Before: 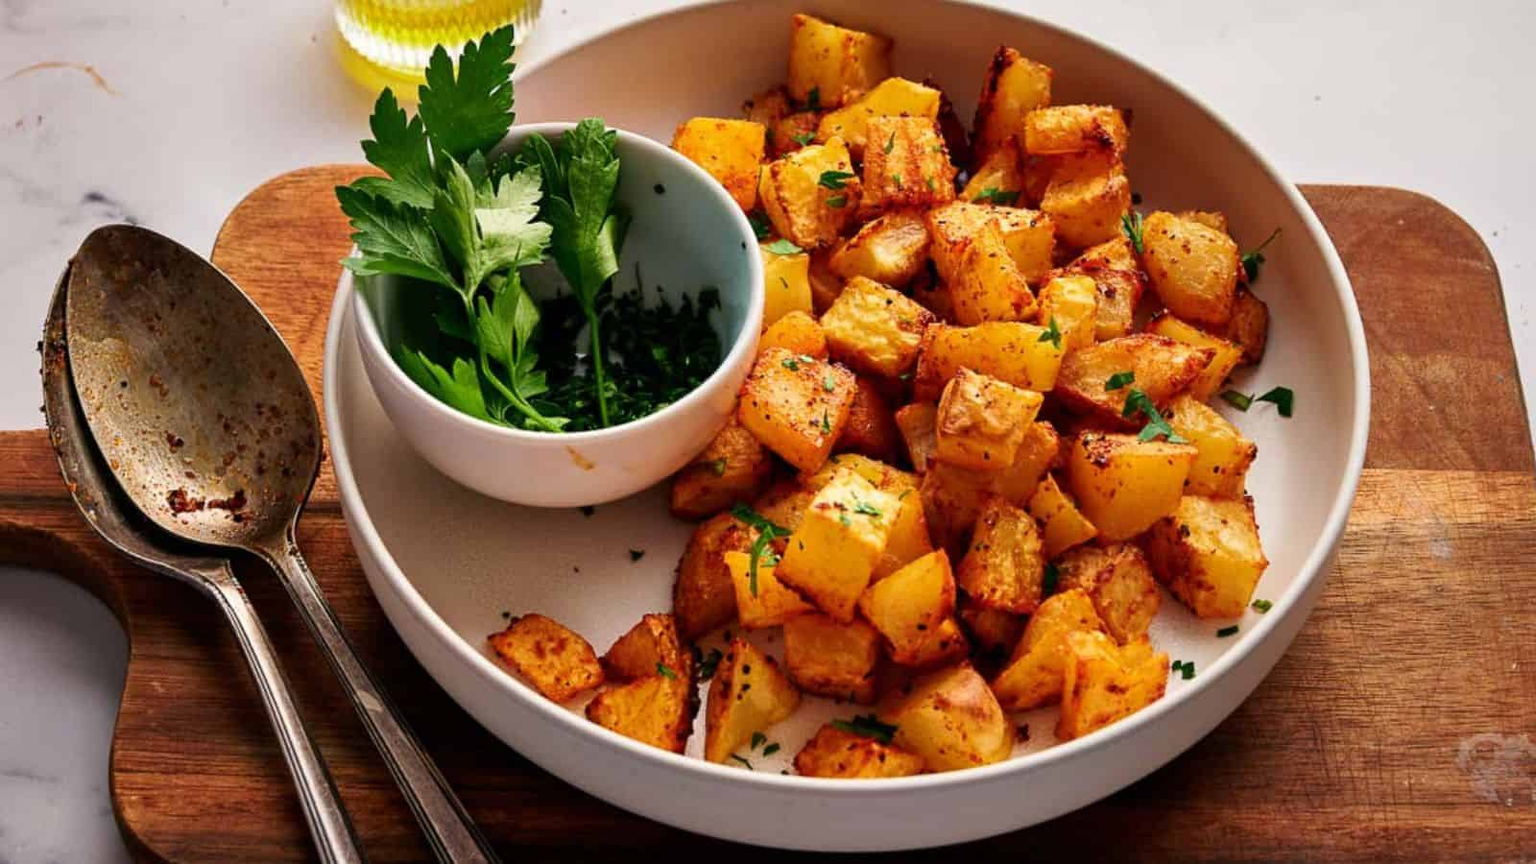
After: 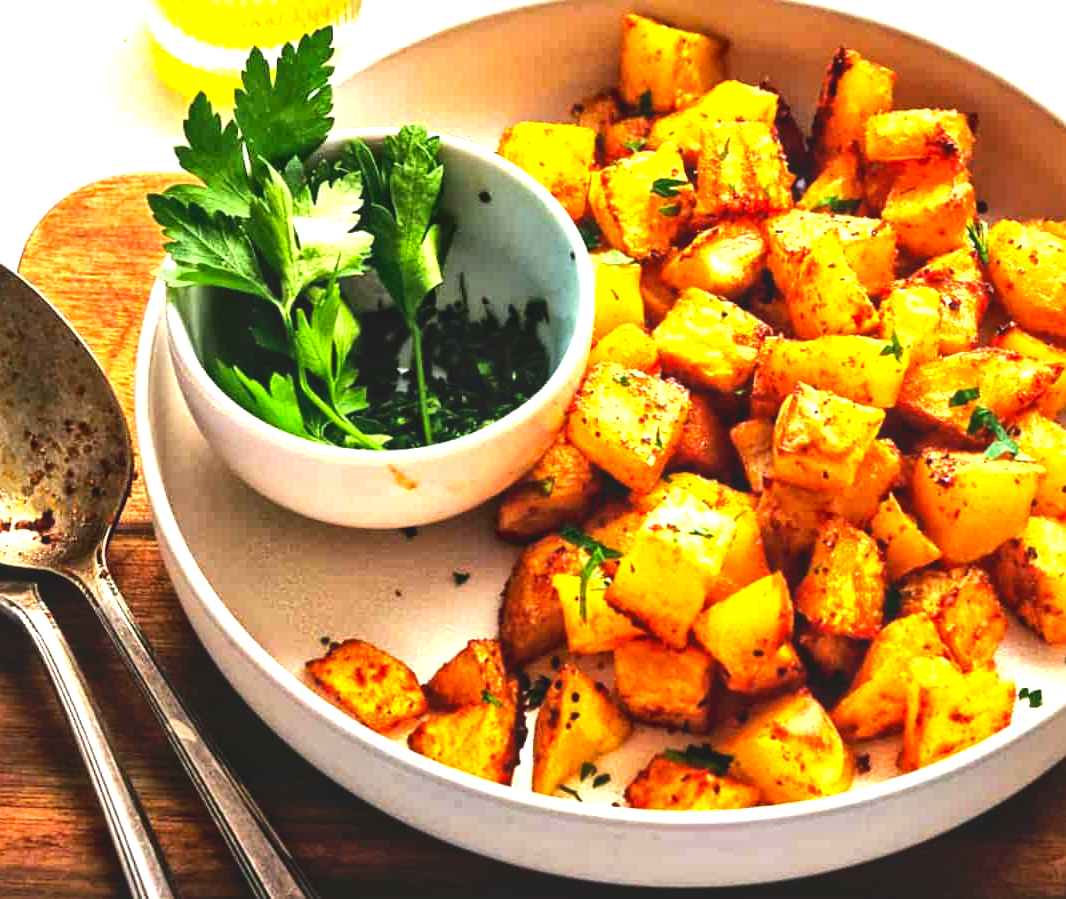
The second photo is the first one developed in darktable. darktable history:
exposure: black level correction 0, exposure 1.2 EV, compensate highlight preservation false
tone equalizer: -8 EV -1.08 EV, -7 EV -1.01 EV, -6 EV -0.867 EV, -5 EV -0.578 EV, -3 EV 0.578 EV, -2 EV 0.867 EV, -1 EV 1.01 EV, +0 EV 1.08 EV, edges refinement/feathering 500, mask exposure compensation -1.57 EV, preserve details no
crop and rotate: left 12.648%, right 20.685%
local contrast: mode bilateral grid, contrast 20, coarseness 19, detail 163%, midtone range 0.2
color correction: highlights a* -4.28, highlights b* 6.53
white balance: red 0.982, blue 1.018
contrast brightness saturation: contrast -0.28
